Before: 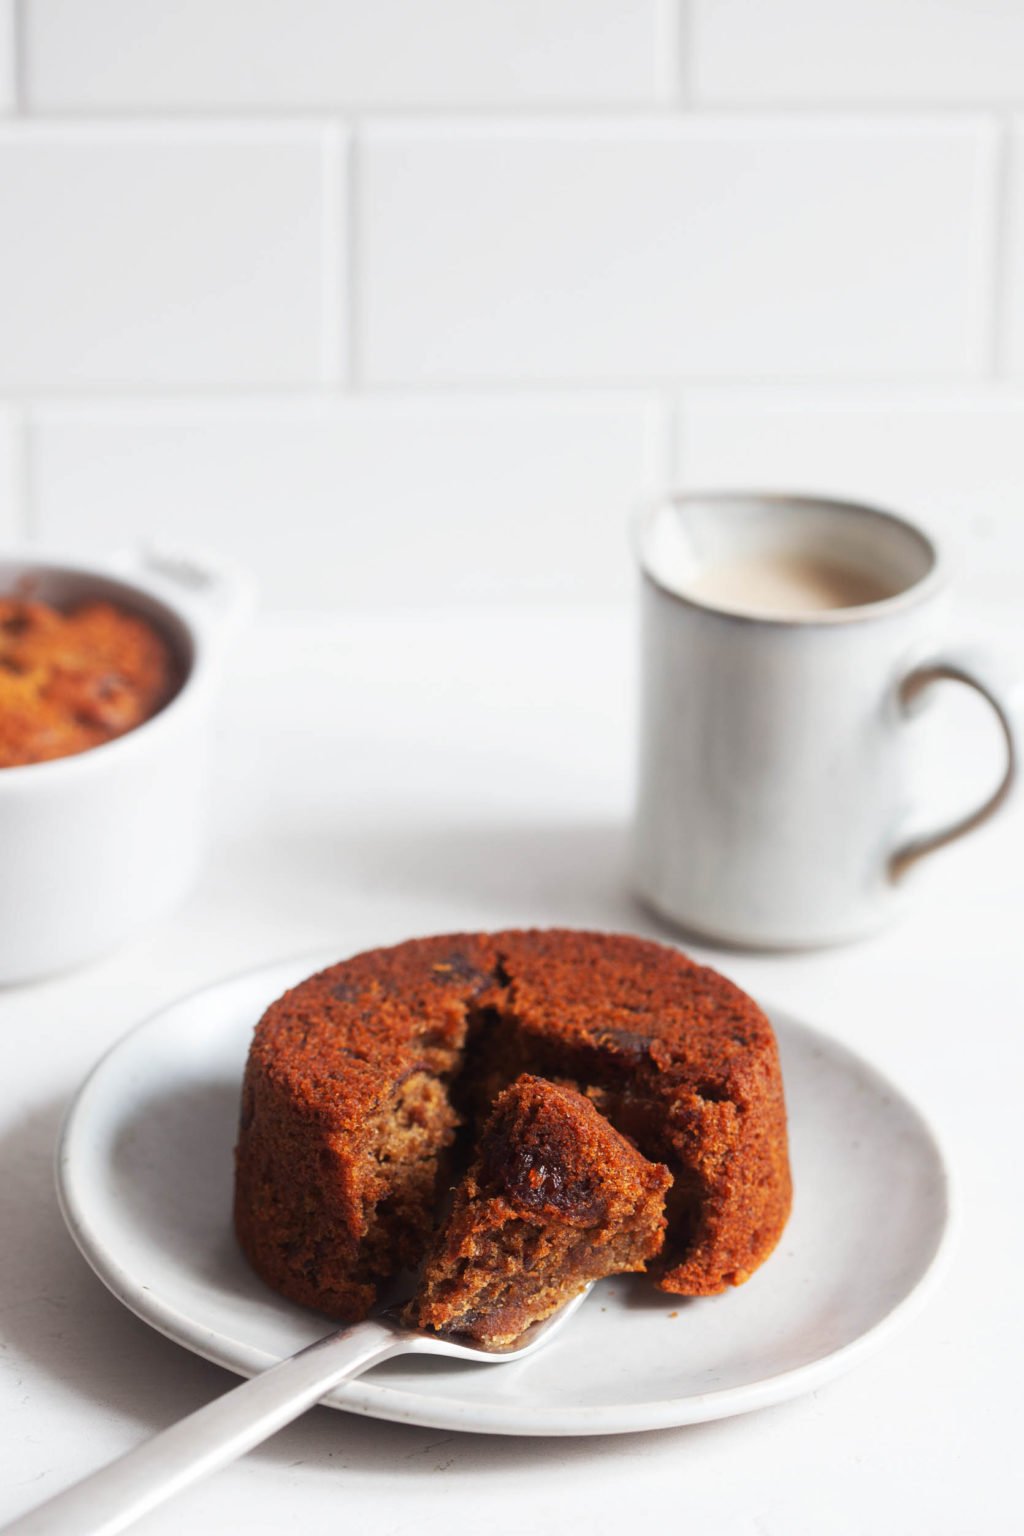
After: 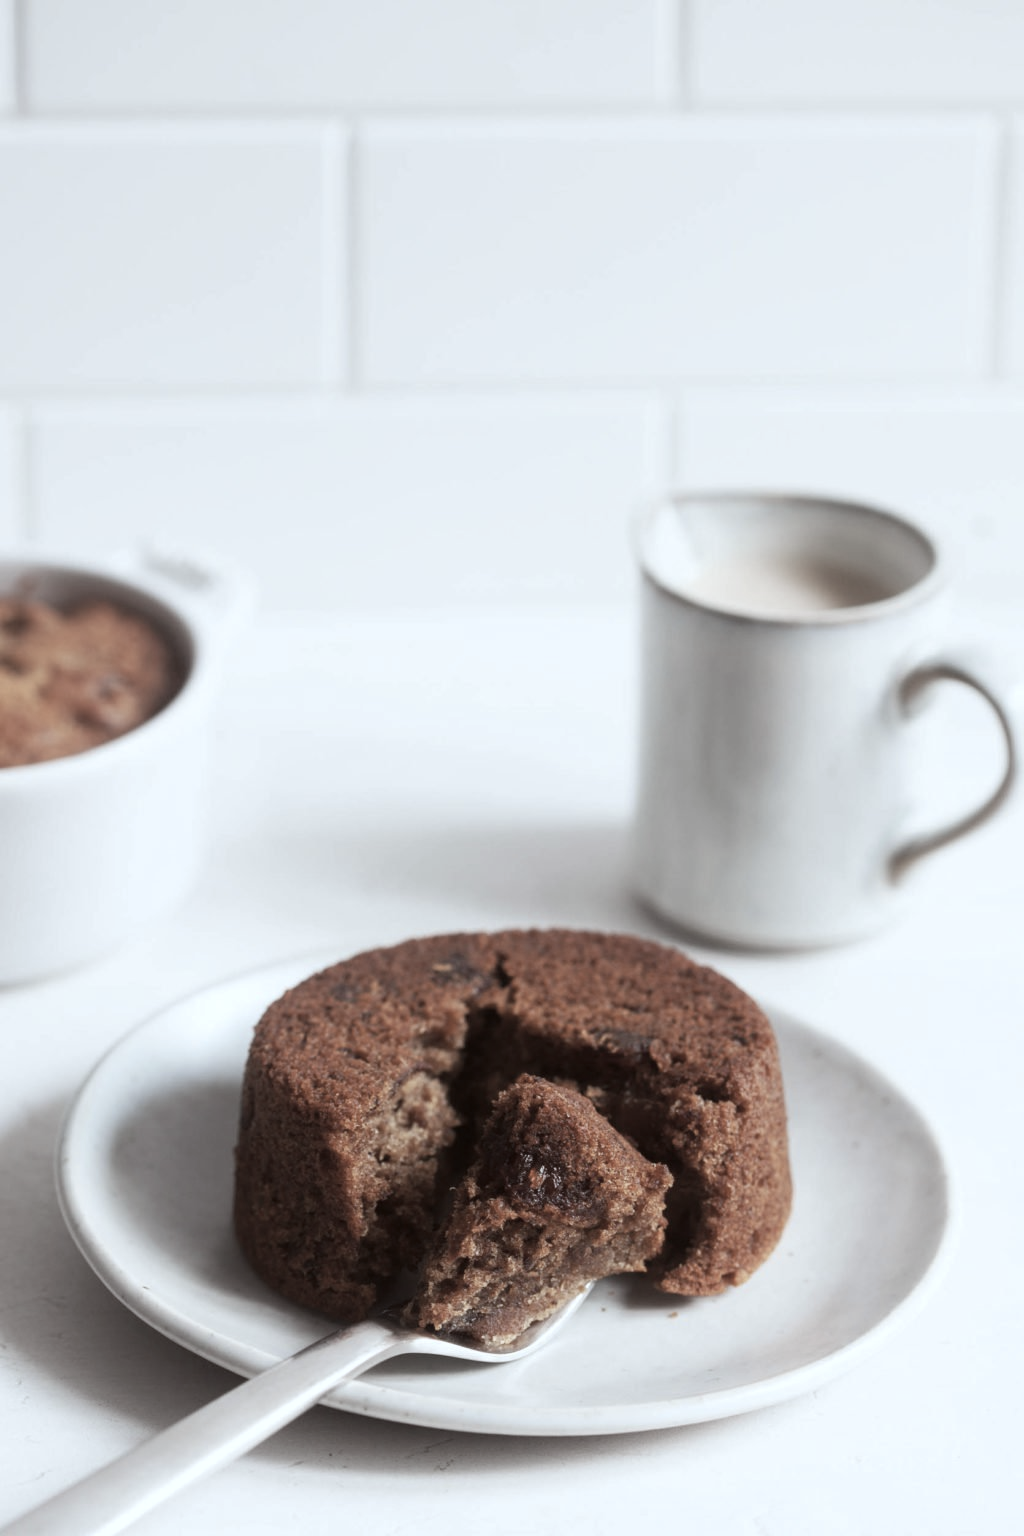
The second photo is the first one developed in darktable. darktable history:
color correction: highlights a* -3.46, highlights b* -6.39, shadows a* 3.16, shadows b* 5.38
color zones: curves: ch1 [(0.238, 0.163) (0.476, 0.2) (0.733, 0.322) (0.848, 0.134)]
